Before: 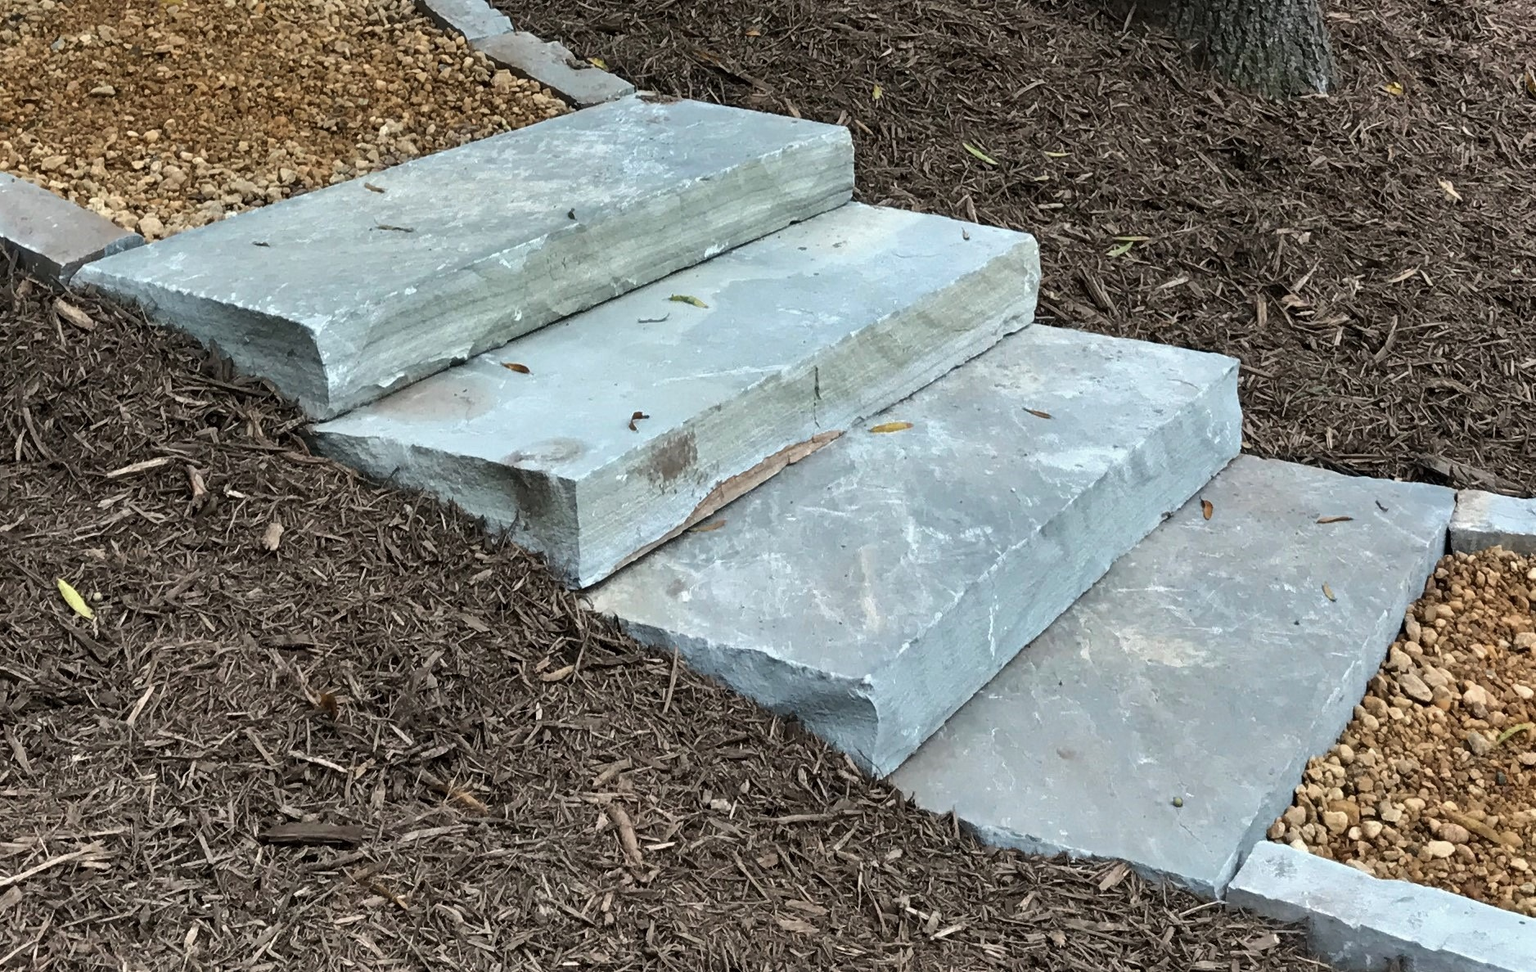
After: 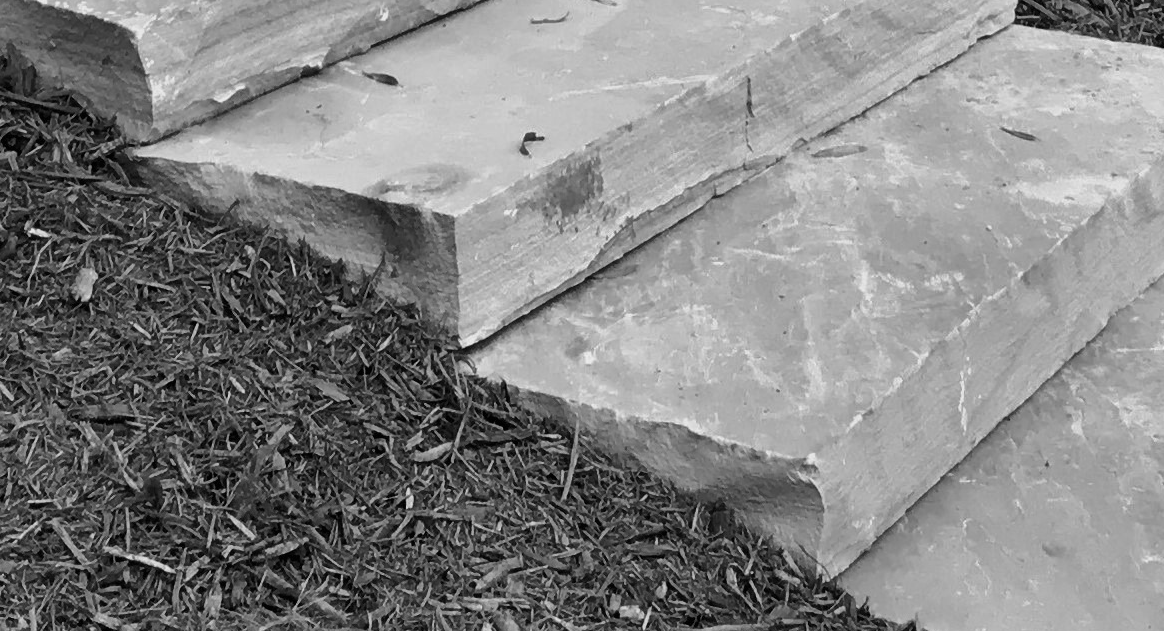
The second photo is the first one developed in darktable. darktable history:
monochrome: a -71.75, b 75.82
crop: left 13.312%, top 31.28%, right 24.627%, bottom 15.582%
contrast brightness saturation: saturation -0.04
white balance: red 0.976, blue 1.04
